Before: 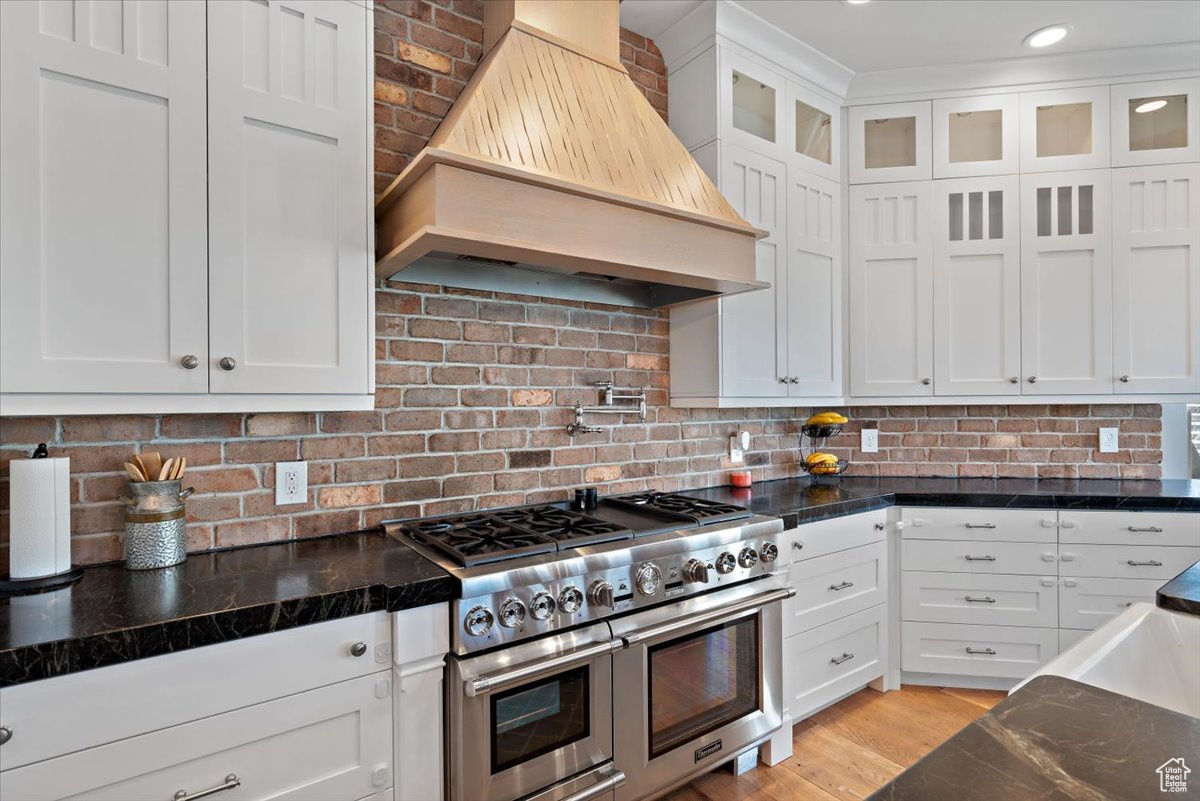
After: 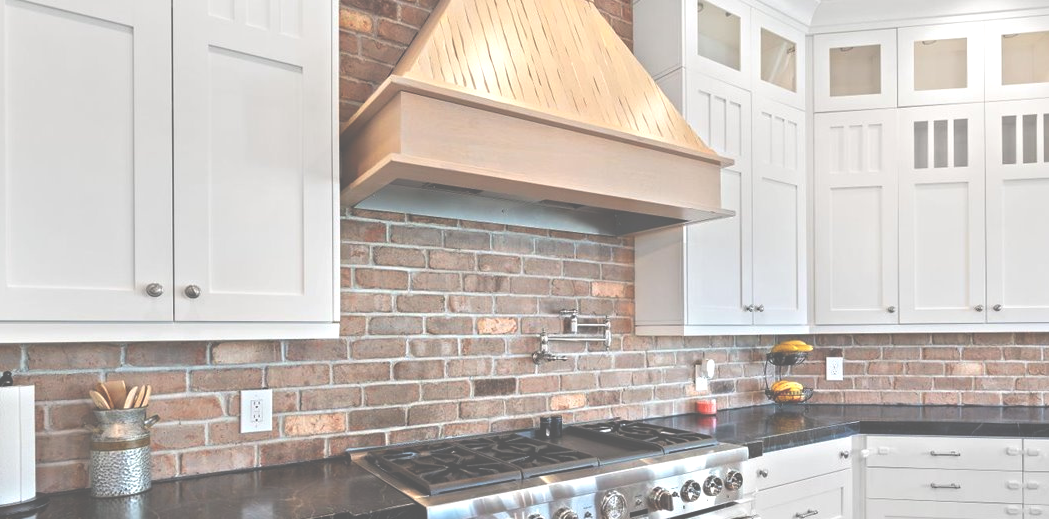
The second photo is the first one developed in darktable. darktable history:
exposure: black level correction -0.072, exposure 0.501 EV, compensate highlight preservation false
crop: left 2.928%, top 9.014%, right 9.641%, bottom 26.008%
